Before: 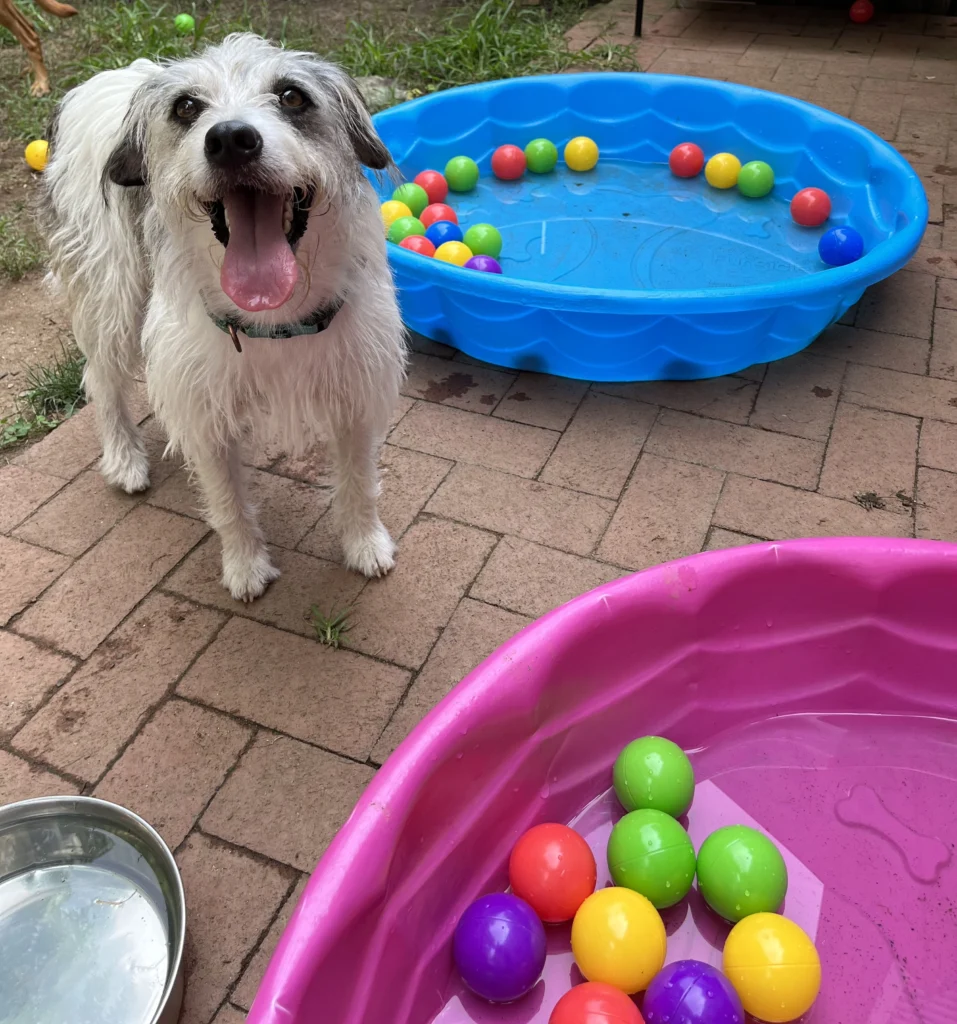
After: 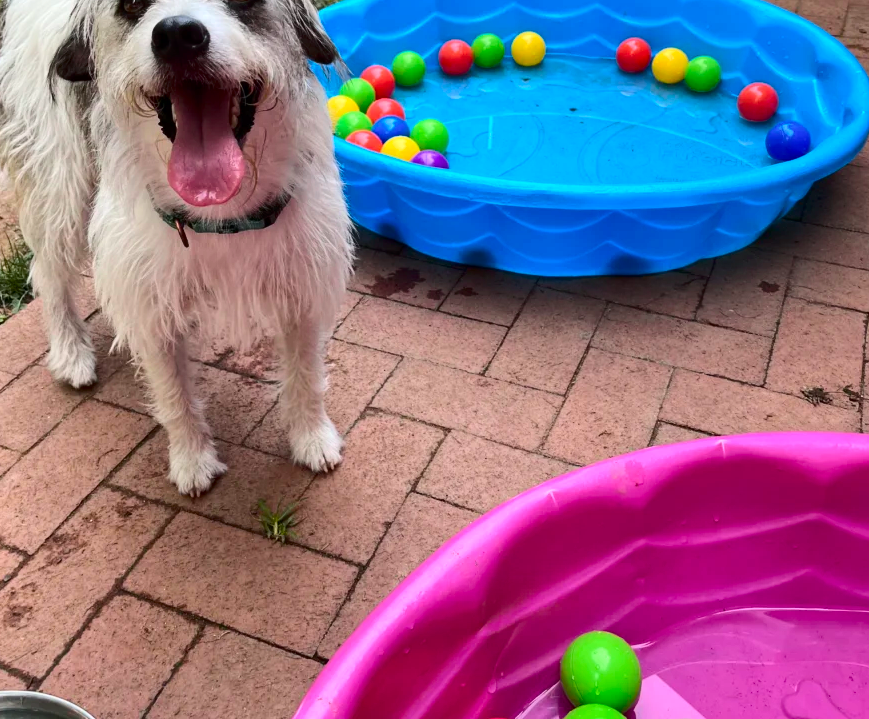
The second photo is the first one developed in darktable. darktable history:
crop: left 5.596%, top 10.314%, right 3.534%, bottom 19.395%
tone curve: curves: ch0 [(0, 0) (0.126, 0.061) (0.338, 0.285) (0.494, 0.518) (0.703, 0.762) (1, 1)]; ch1 [(0, 0) (0.364, 0.322) (0.443, 0.441) (0.5, 0.501) (0.55, 0.578) (1, 1)]; ch2 [(0, 0) (0.44, 0.424) (0.501, 0.499) (0.557, 0.564) (0.613, 0.682) (0.707, 0.746) (1, 1)], color space Lab, independent channels, preserve colors none
